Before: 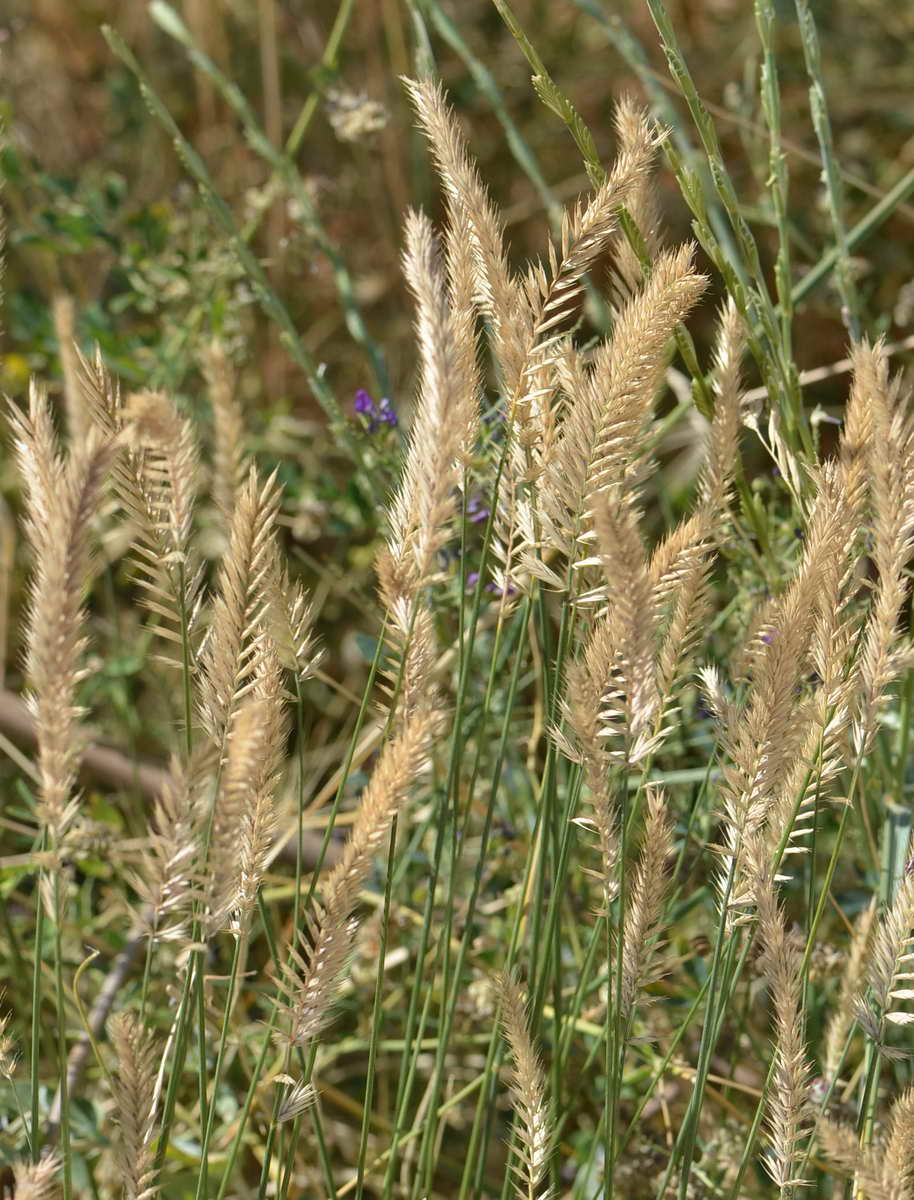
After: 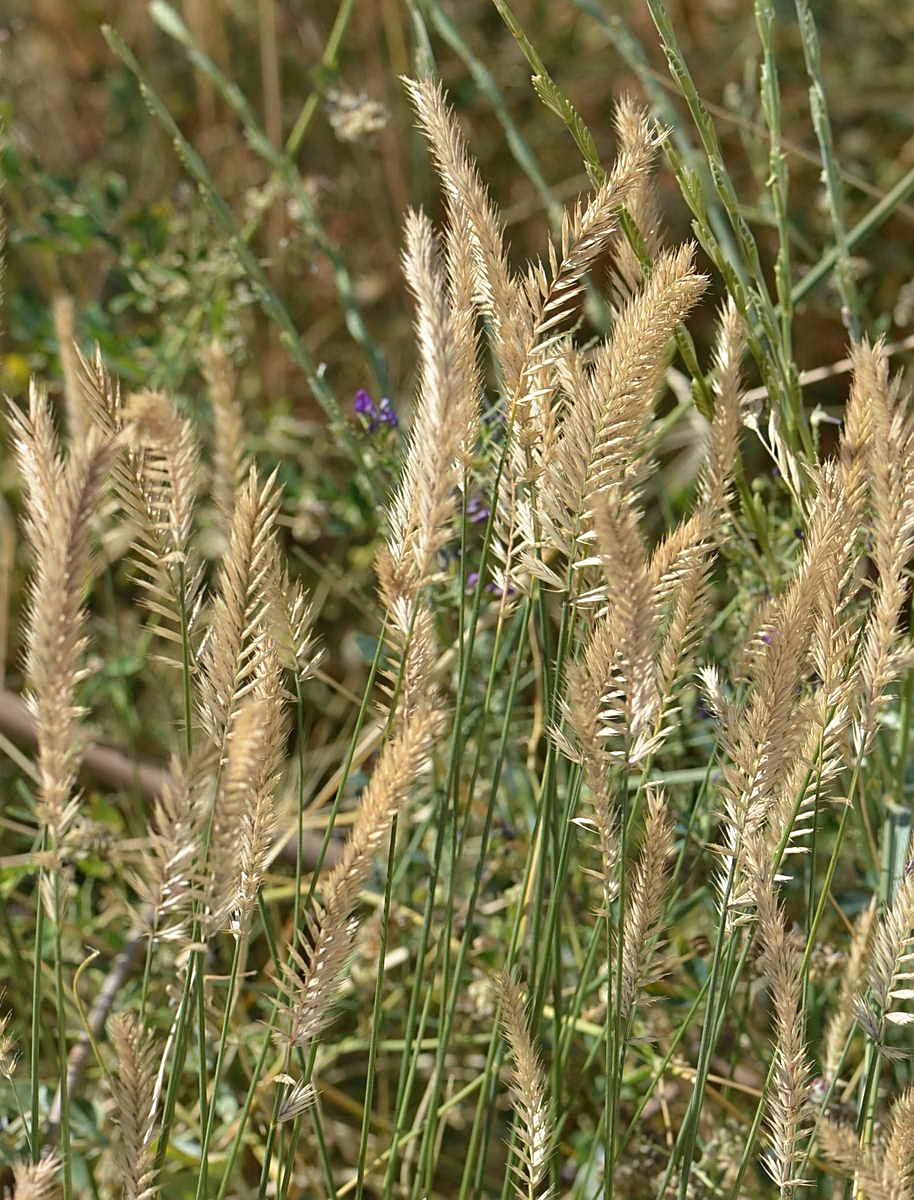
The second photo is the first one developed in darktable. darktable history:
sharpen: amount 0.499
